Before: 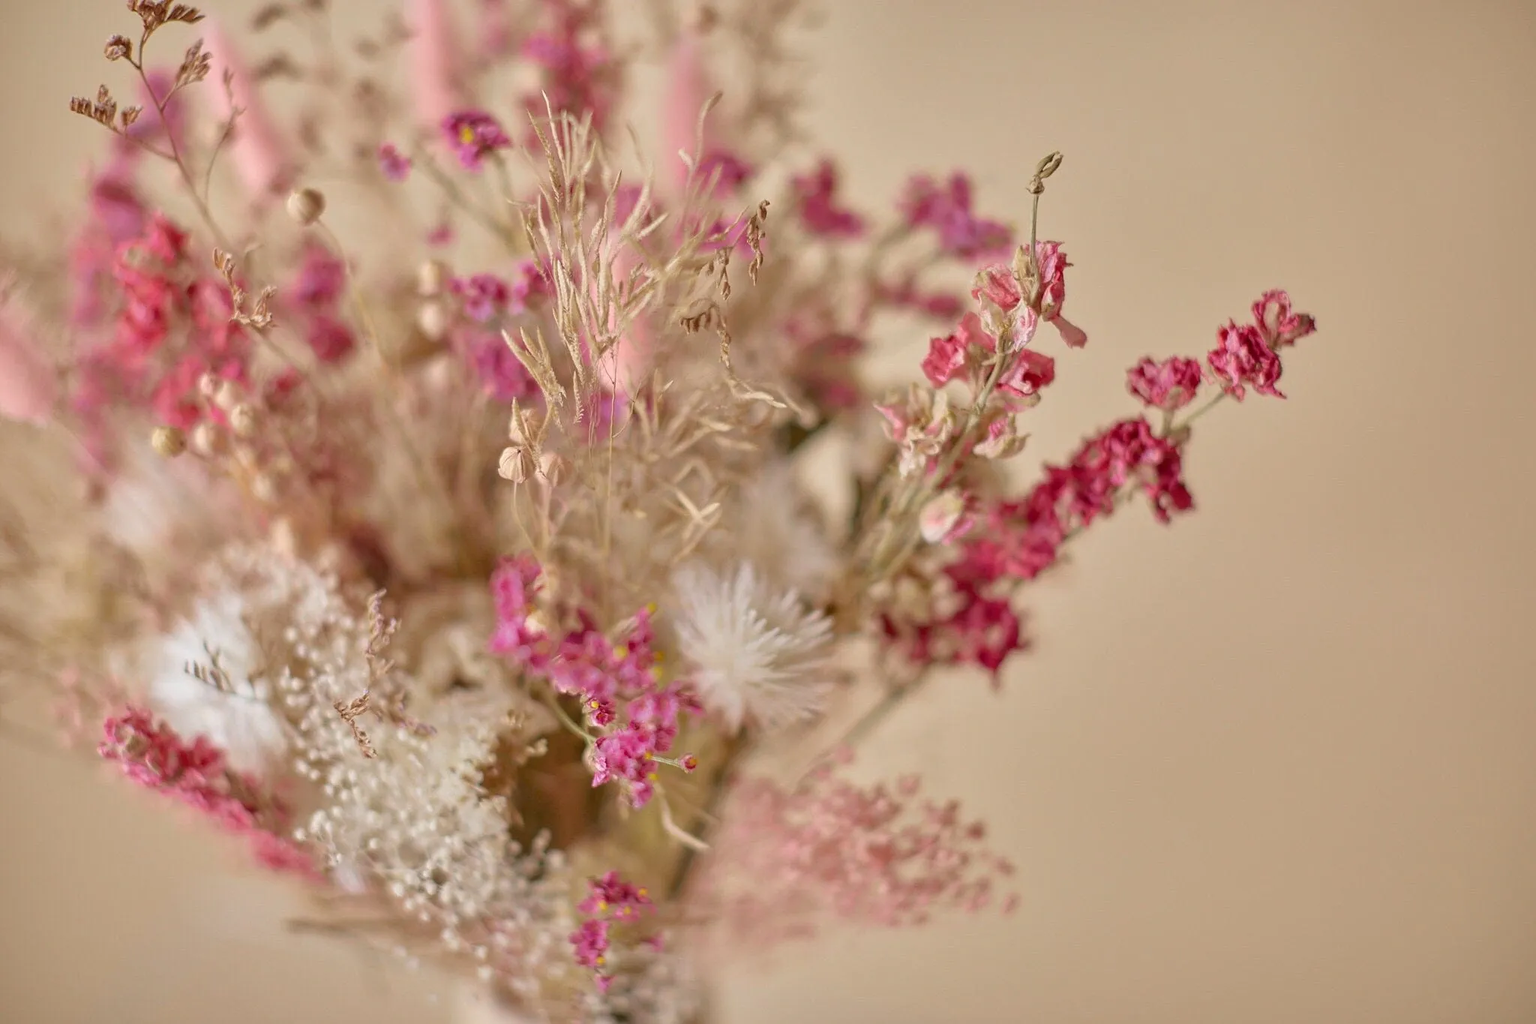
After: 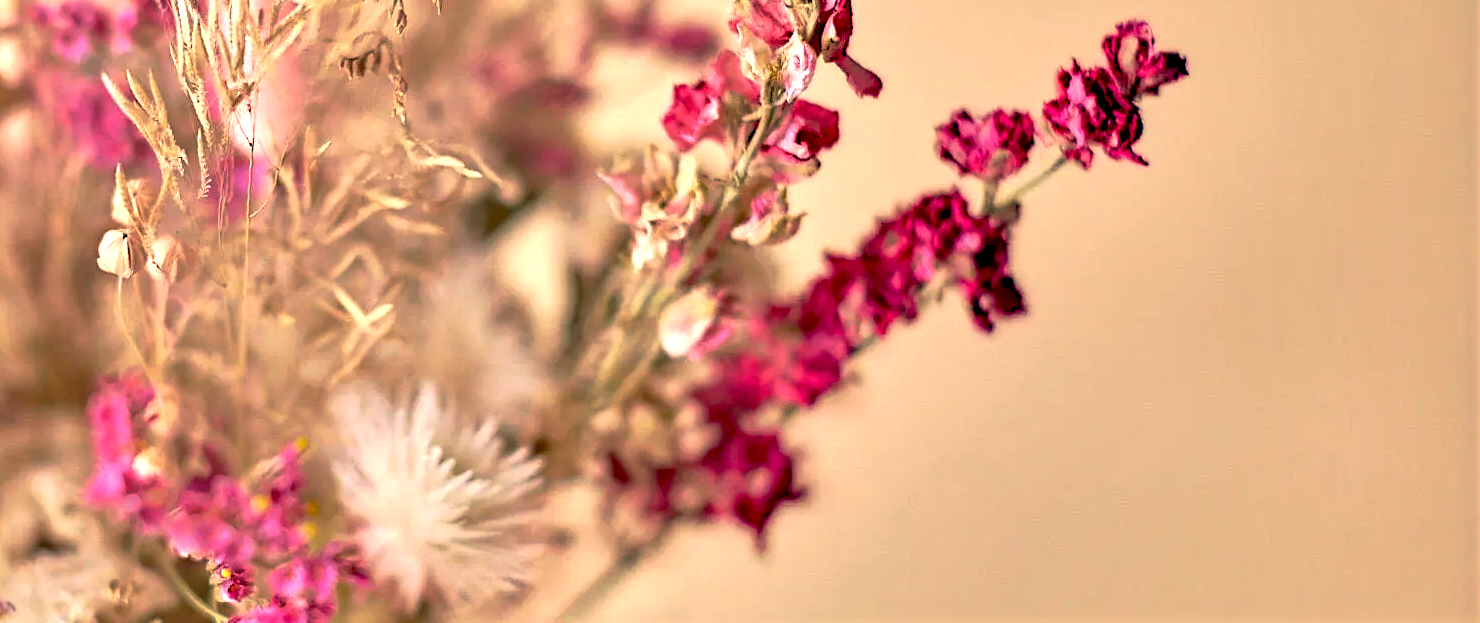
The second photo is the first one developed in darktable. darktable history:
exposure: exposure 0.338 EV, compensate exposure bias true, compensate highlight preservation false
base curve: curves: ch0 [(0, 0) (0.595, 0.418) (1, 1)], fusion 1, preserve colors none
crop and rotate: left 27.723%, top 26.819%, bottom 27.491%
